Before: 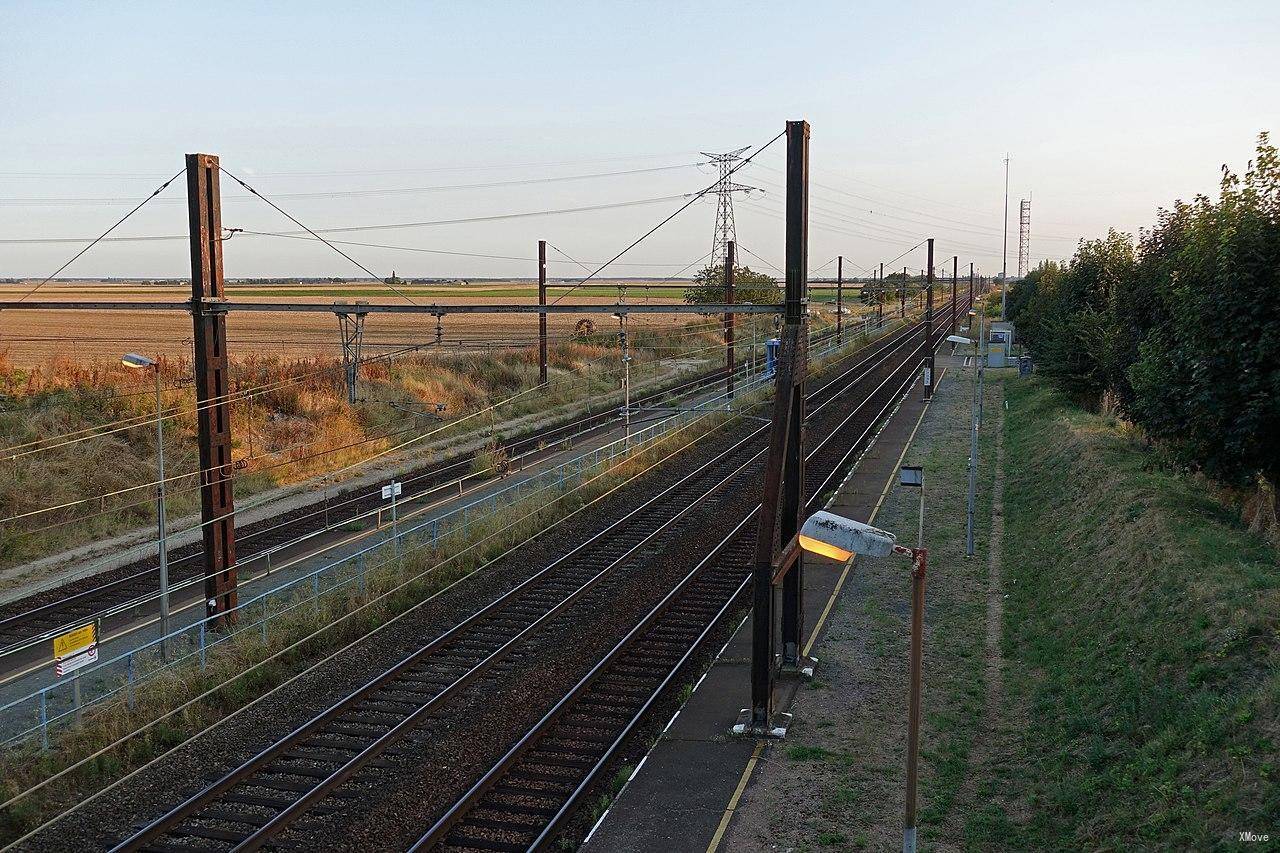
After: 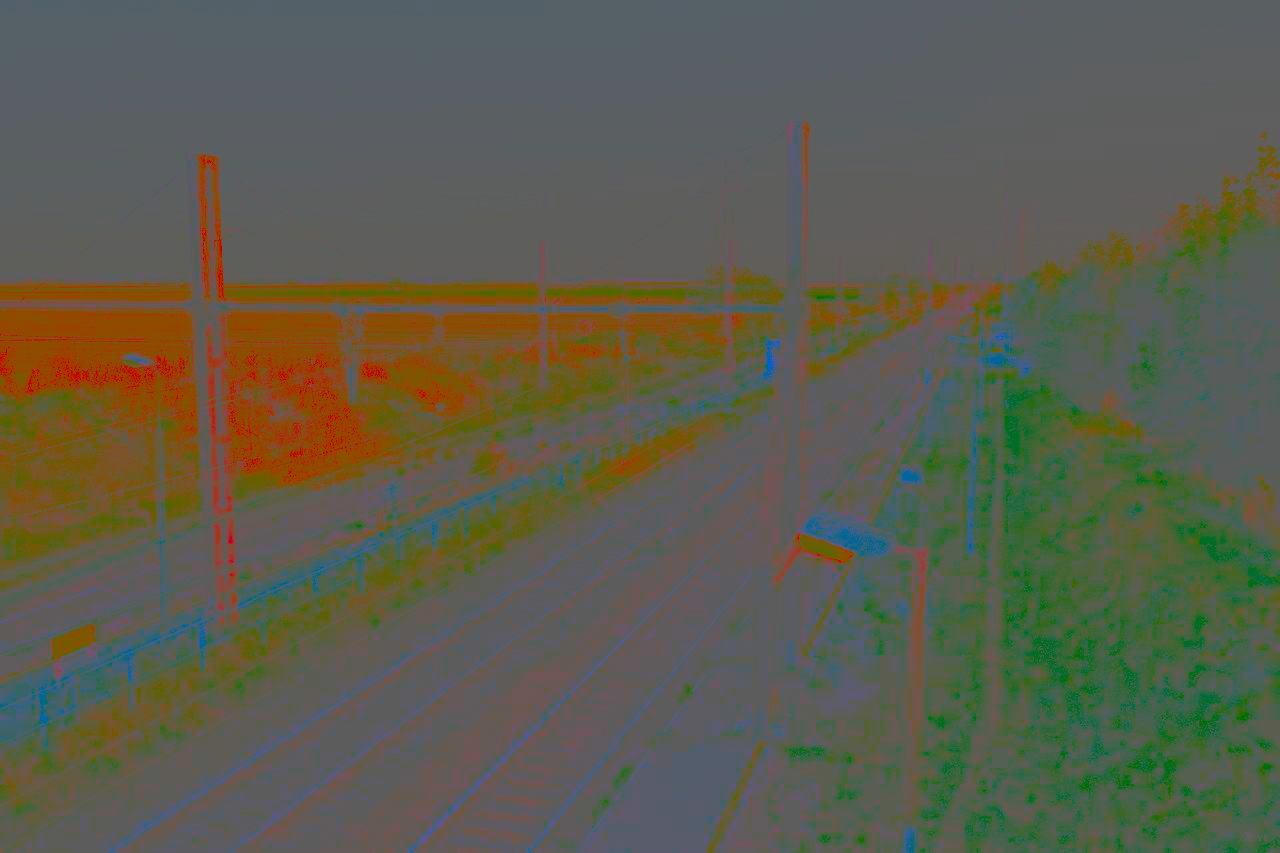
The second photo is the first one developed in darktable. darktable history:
local contrast: highlights 100%, shadows 100%, detail 120%, midtone range 0.2
contrast brightness saturation: contrast -0.99, brightness -0.17, saturation 0.75
base curve: curves: ch0 [(0, 0) (0.028, 0.03) (0.121, 0.232) (0.46, 0.748) (0.859, 0.968) (1, 1)], preserve colors none
